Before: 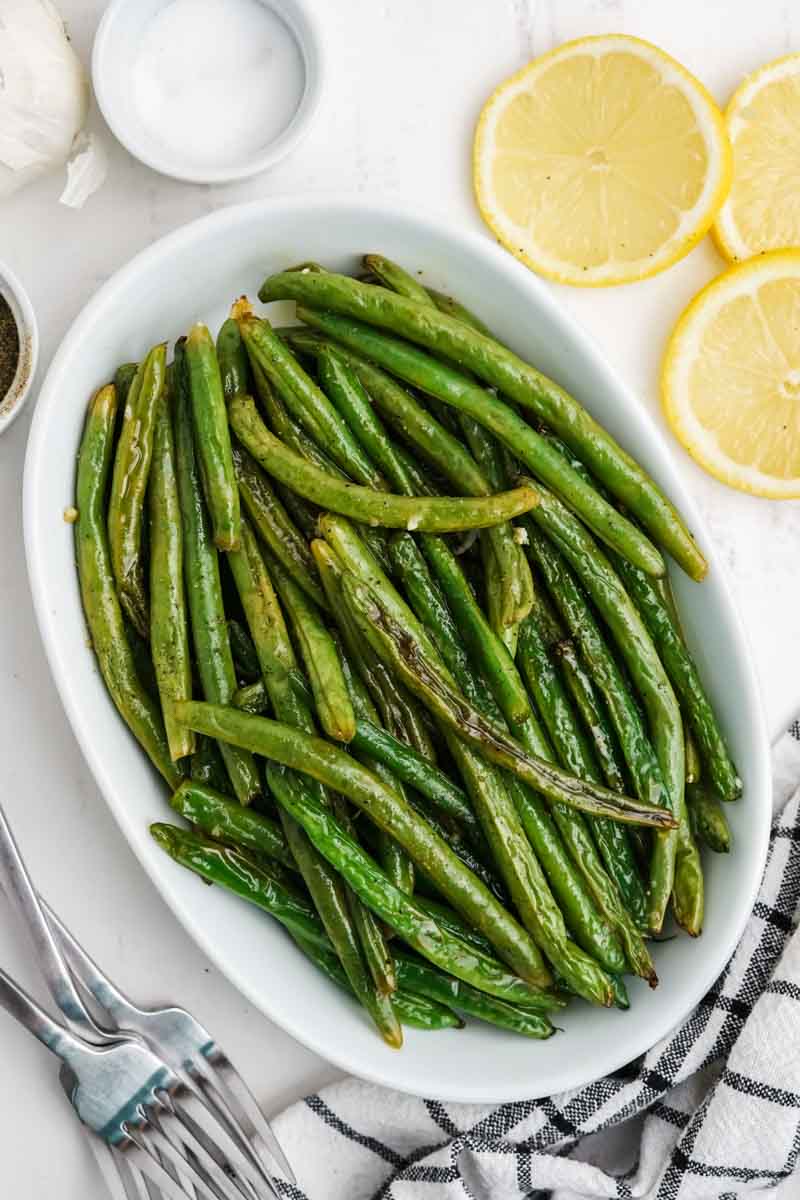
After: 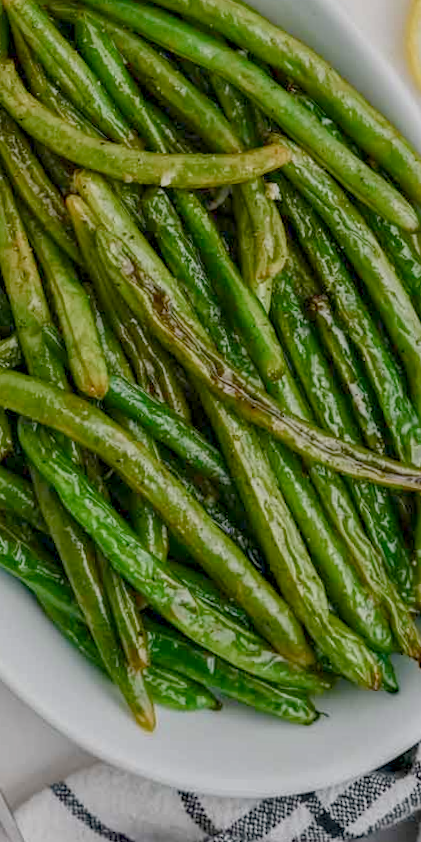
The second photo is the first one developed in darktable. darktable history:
rotate and perspective: rotation 0.128°, lens shift (vertical) -0.181, lens shift (horizontal) -0.044, shear 0.001, automatic cropping off
contrast brightness saturation: saturation -0.05
haze removal: compatibility mode true, adaptive false
crop: left 31.379%, top 24.658%, right 20.326%, bottom 6.628%
local contrast: on, module defaults
exposure: exposure -0.116 EV, compensate exposure bias true, compensate highlight preservation false
color balance rgb: shadows lift › chroma 1%, shadows lift › hue 113°, highlights gain › chroma 0.2%, highlights gain › hue 333°, perceptual saturation grading › global saturation 20%, perceptual saturation grading › highlights -50%, perceptual saturation grading › shadows 25%, contrast -30%
